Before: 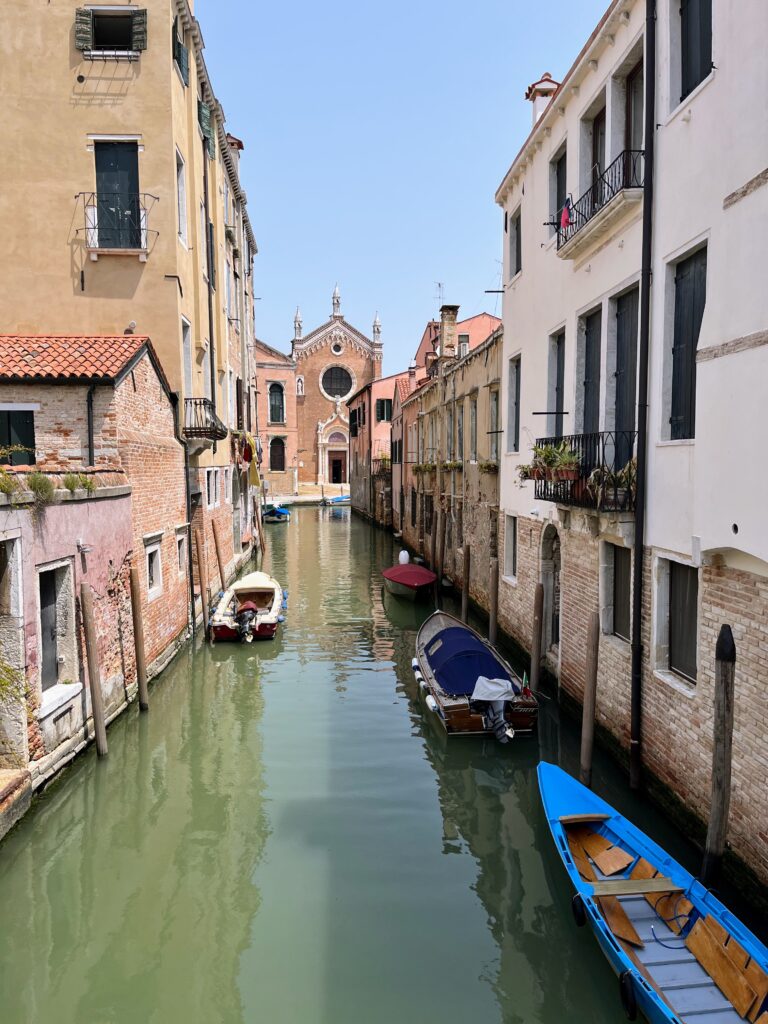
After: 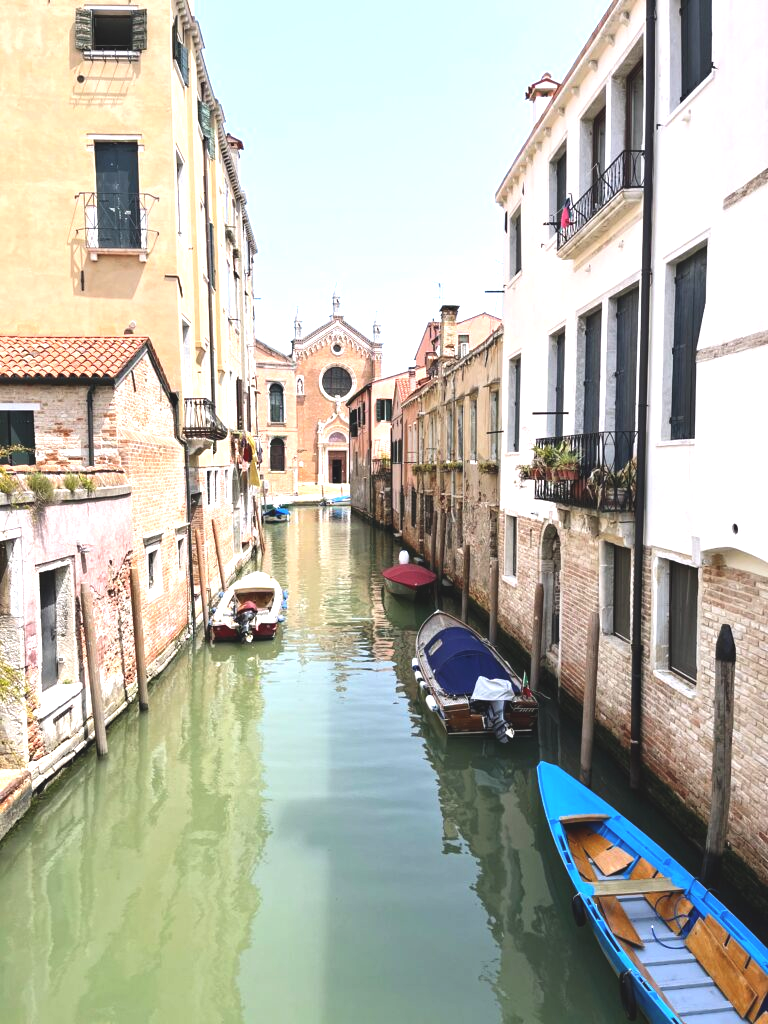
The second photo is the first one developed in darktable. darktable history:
exposure: black level correction -0.006, exposure 1 EV, compensate highlight preservation false
